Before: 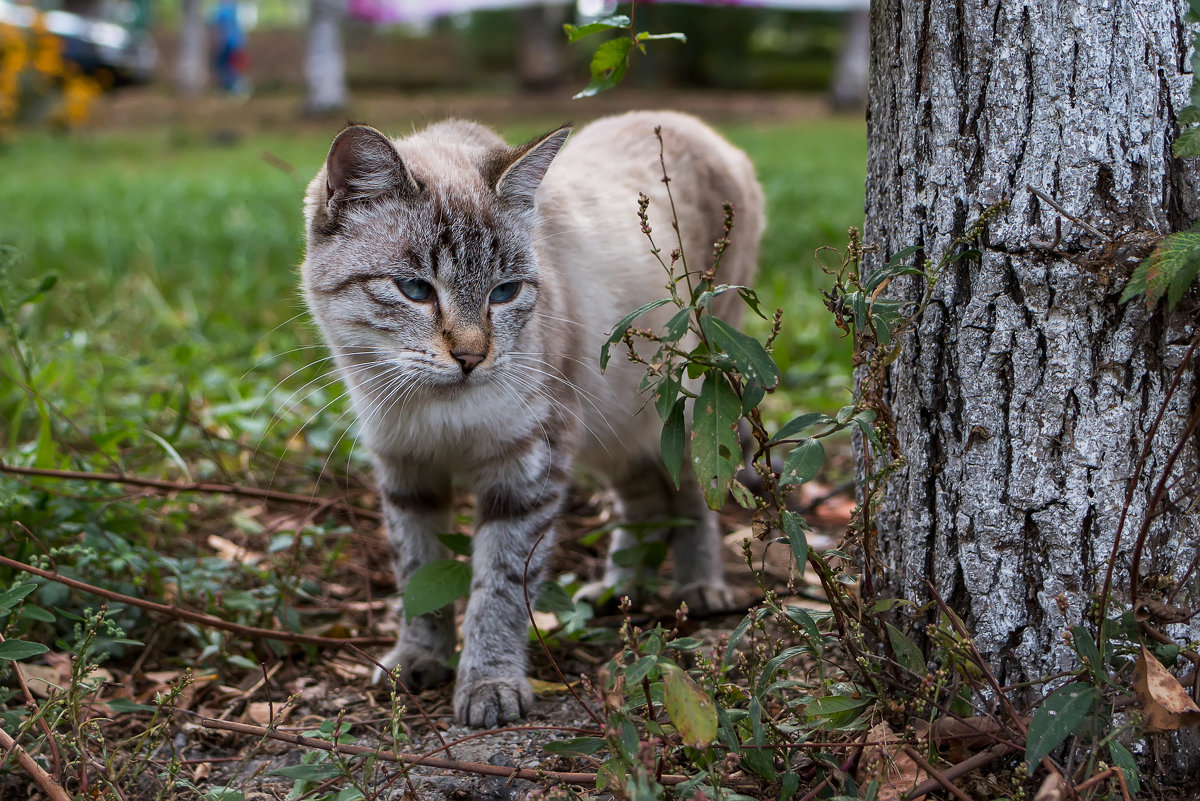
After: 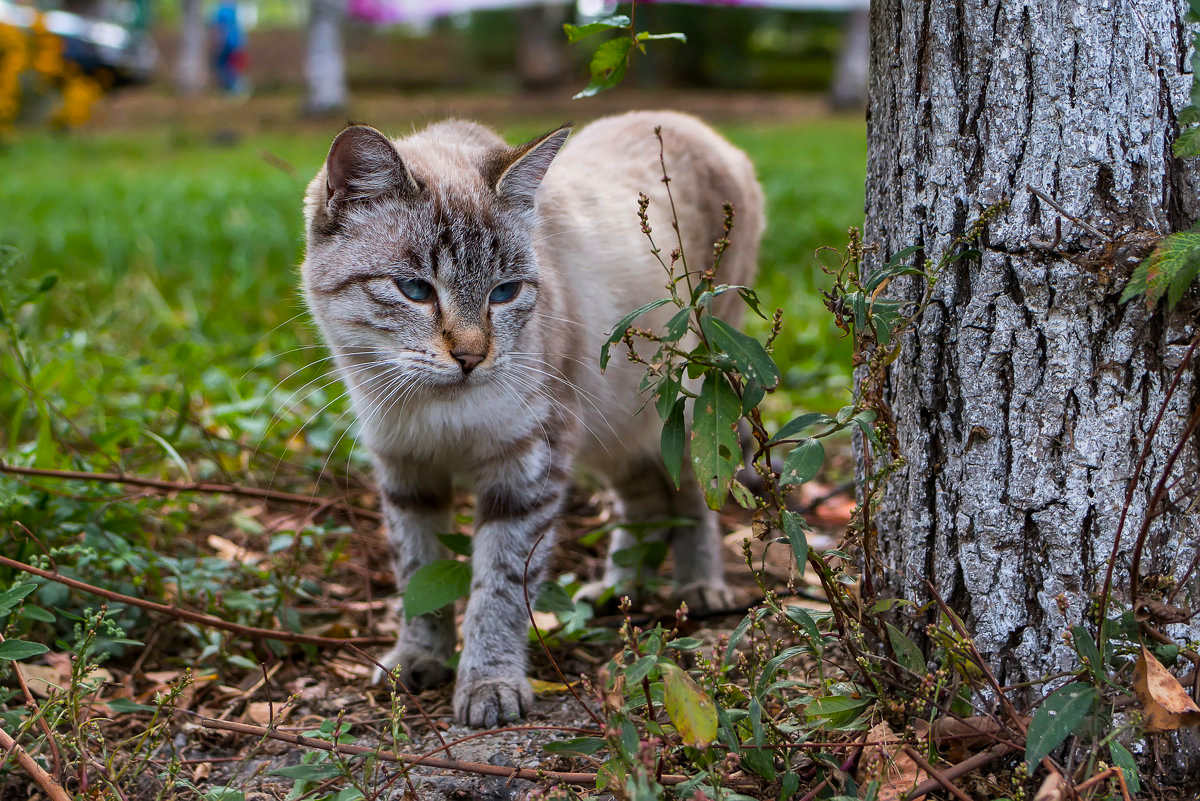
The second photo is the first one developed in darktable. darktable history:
shadows and highlights: soften with gaussian
color balance rgb: perceptual saturation grading › global saturation 30%
